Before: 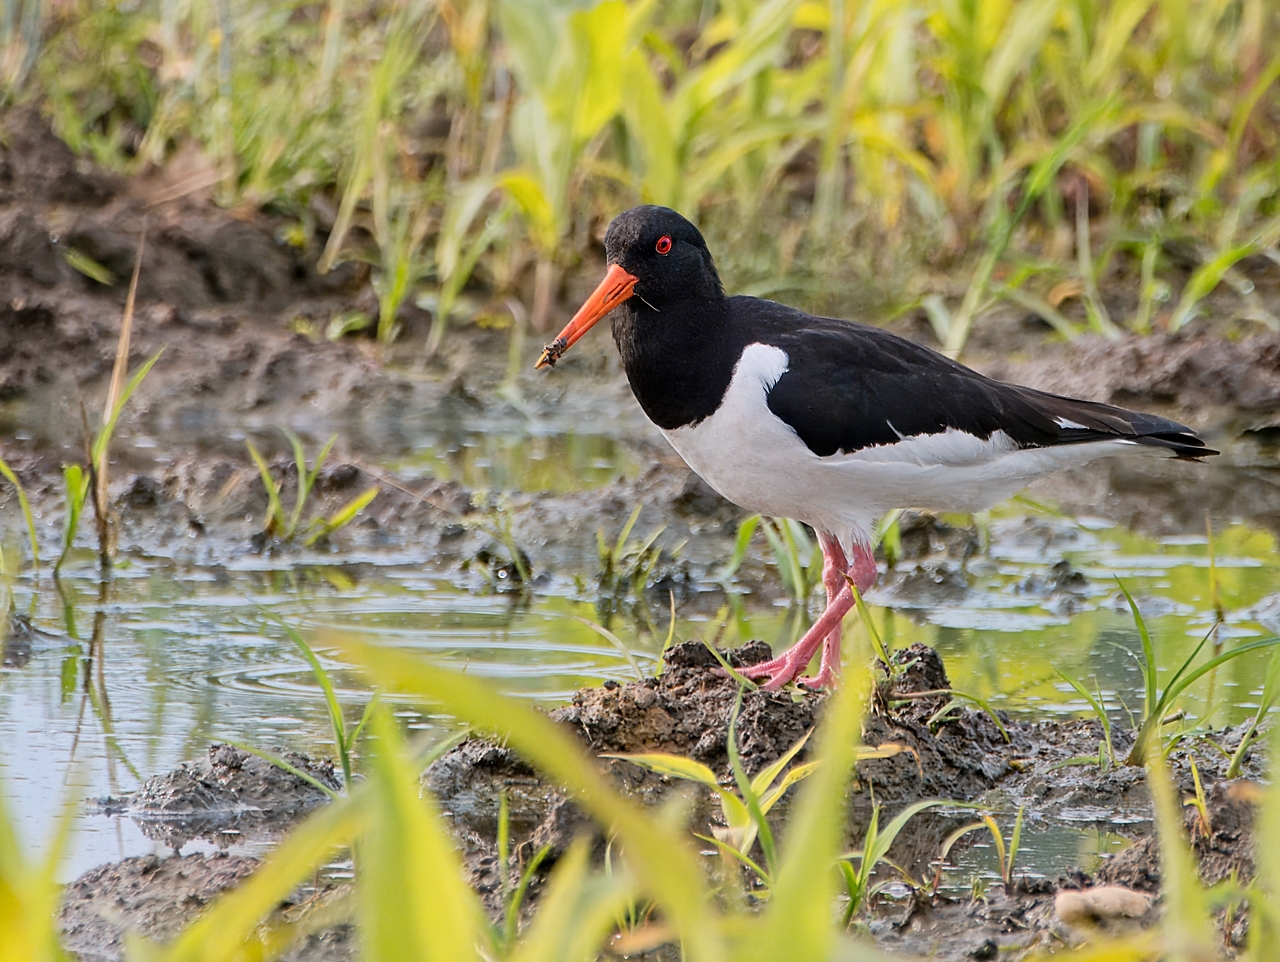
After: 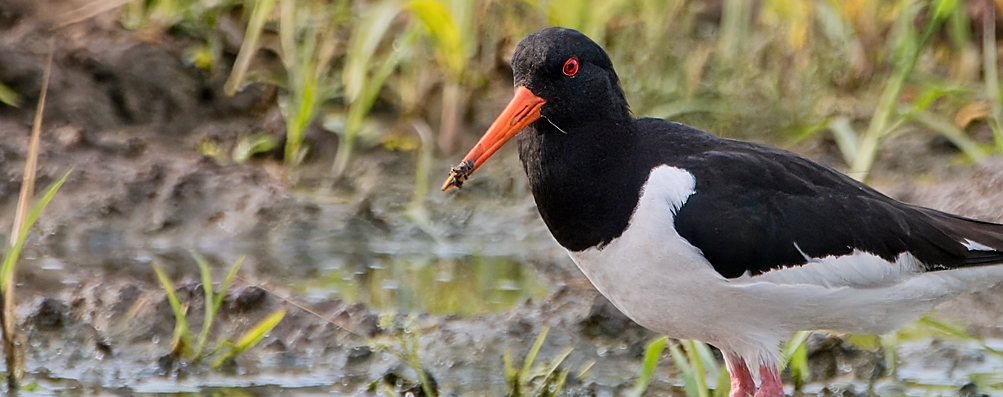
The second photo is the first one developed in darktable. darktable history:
crop: left 7.293%, top 18.561%, right 14.314%, bottom 40.074%
